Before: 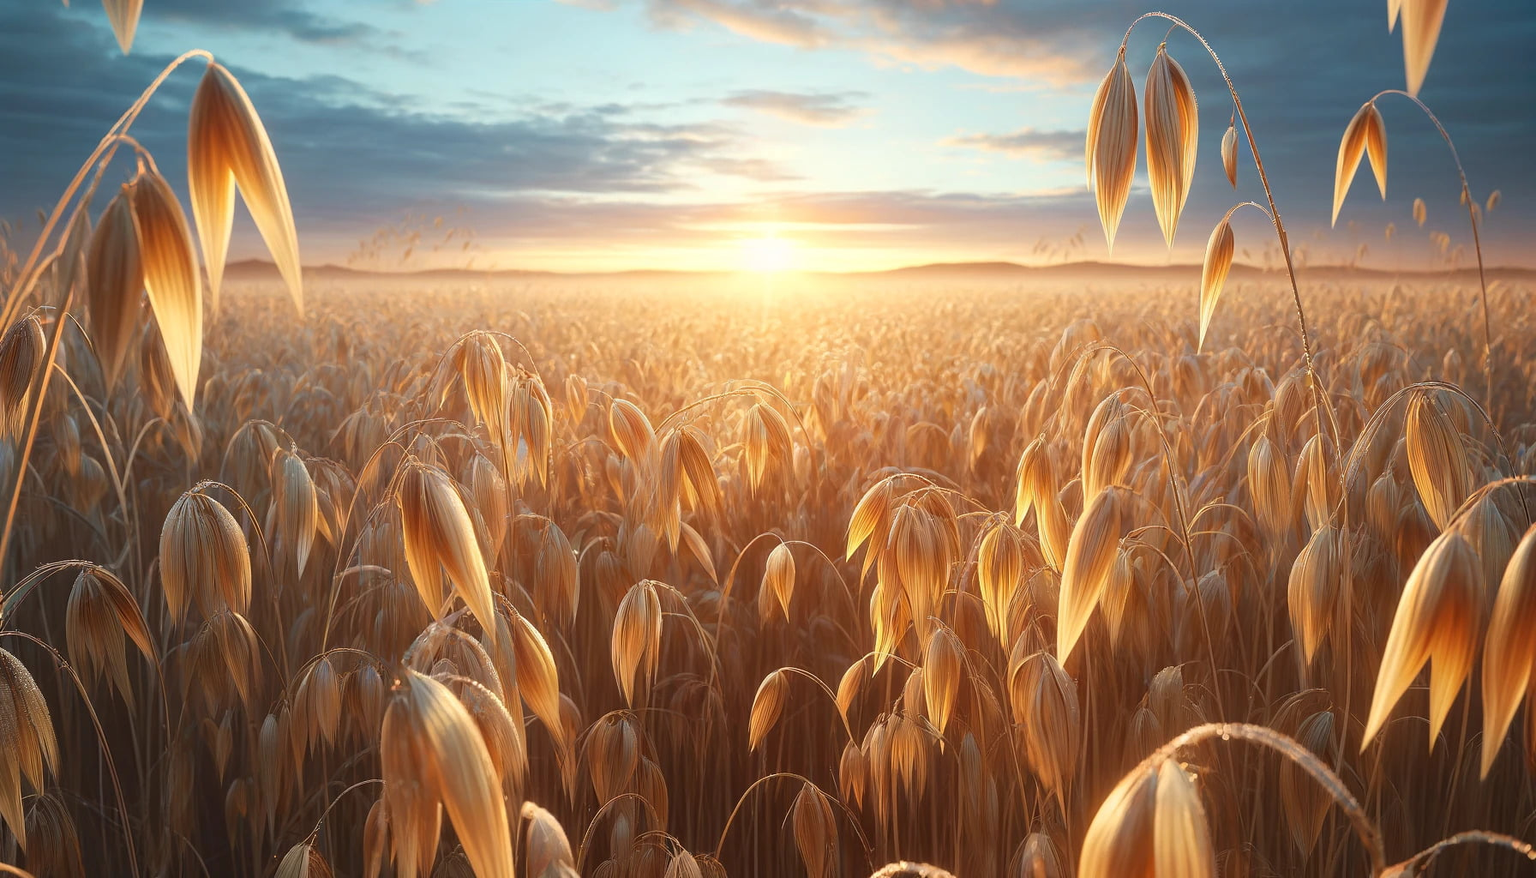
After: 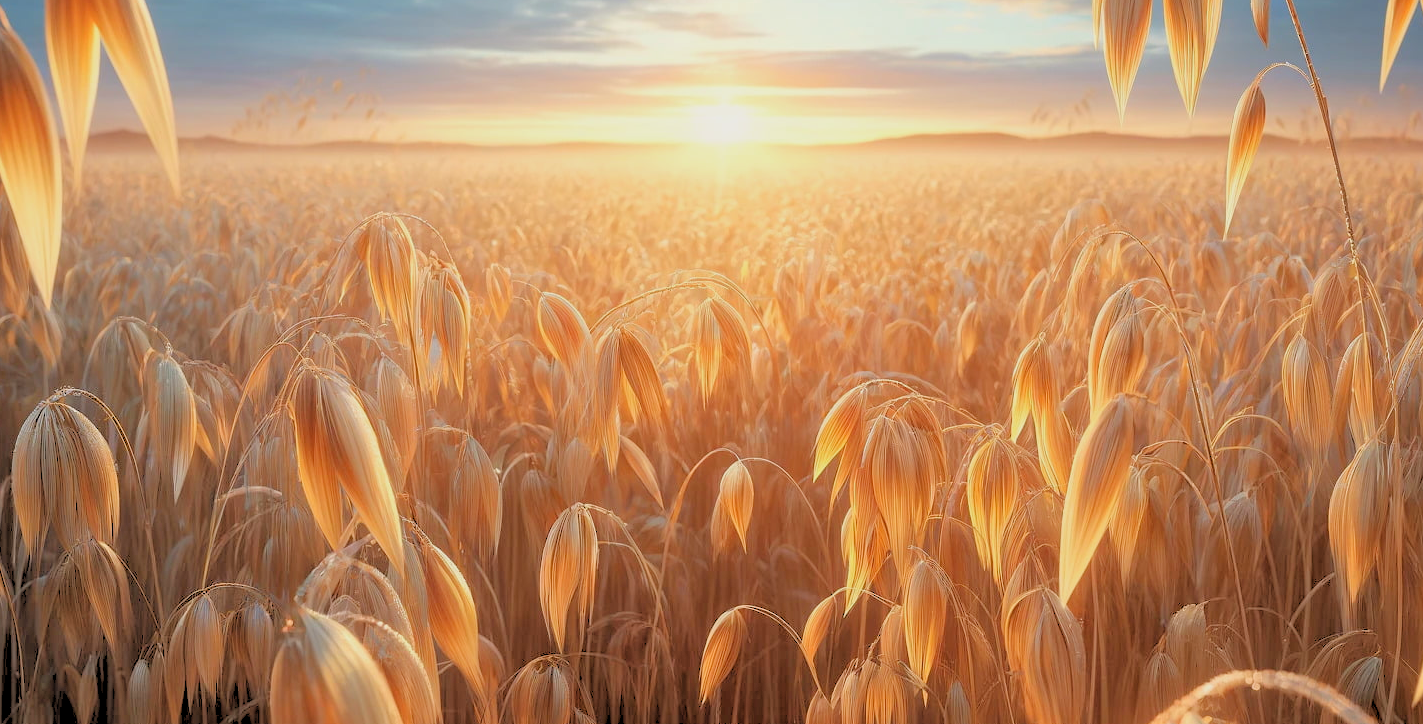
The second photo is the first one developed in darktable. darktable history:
crop: left 9.712%, top 16.928%, right 10.845%, bottom 12.332%
tone equalizer: -8 EV 0.25 EV, -7 EV 0.417 EV, -6 EV 0.417 EV, -5 EV 0.25 EV, -3 EV -0.25 EV, -2 EV -0.417 EV, -1 EV -0.417 EV, +0 EV -0.25 EV, edges refinement/feathering 500, mask exposure compensation -1.57 EV, preserve details guided filter
rgb levels: levels [[0.027, 0.429, 0.996], [0, 0.5, 1], [0, 0.5, 1]]
